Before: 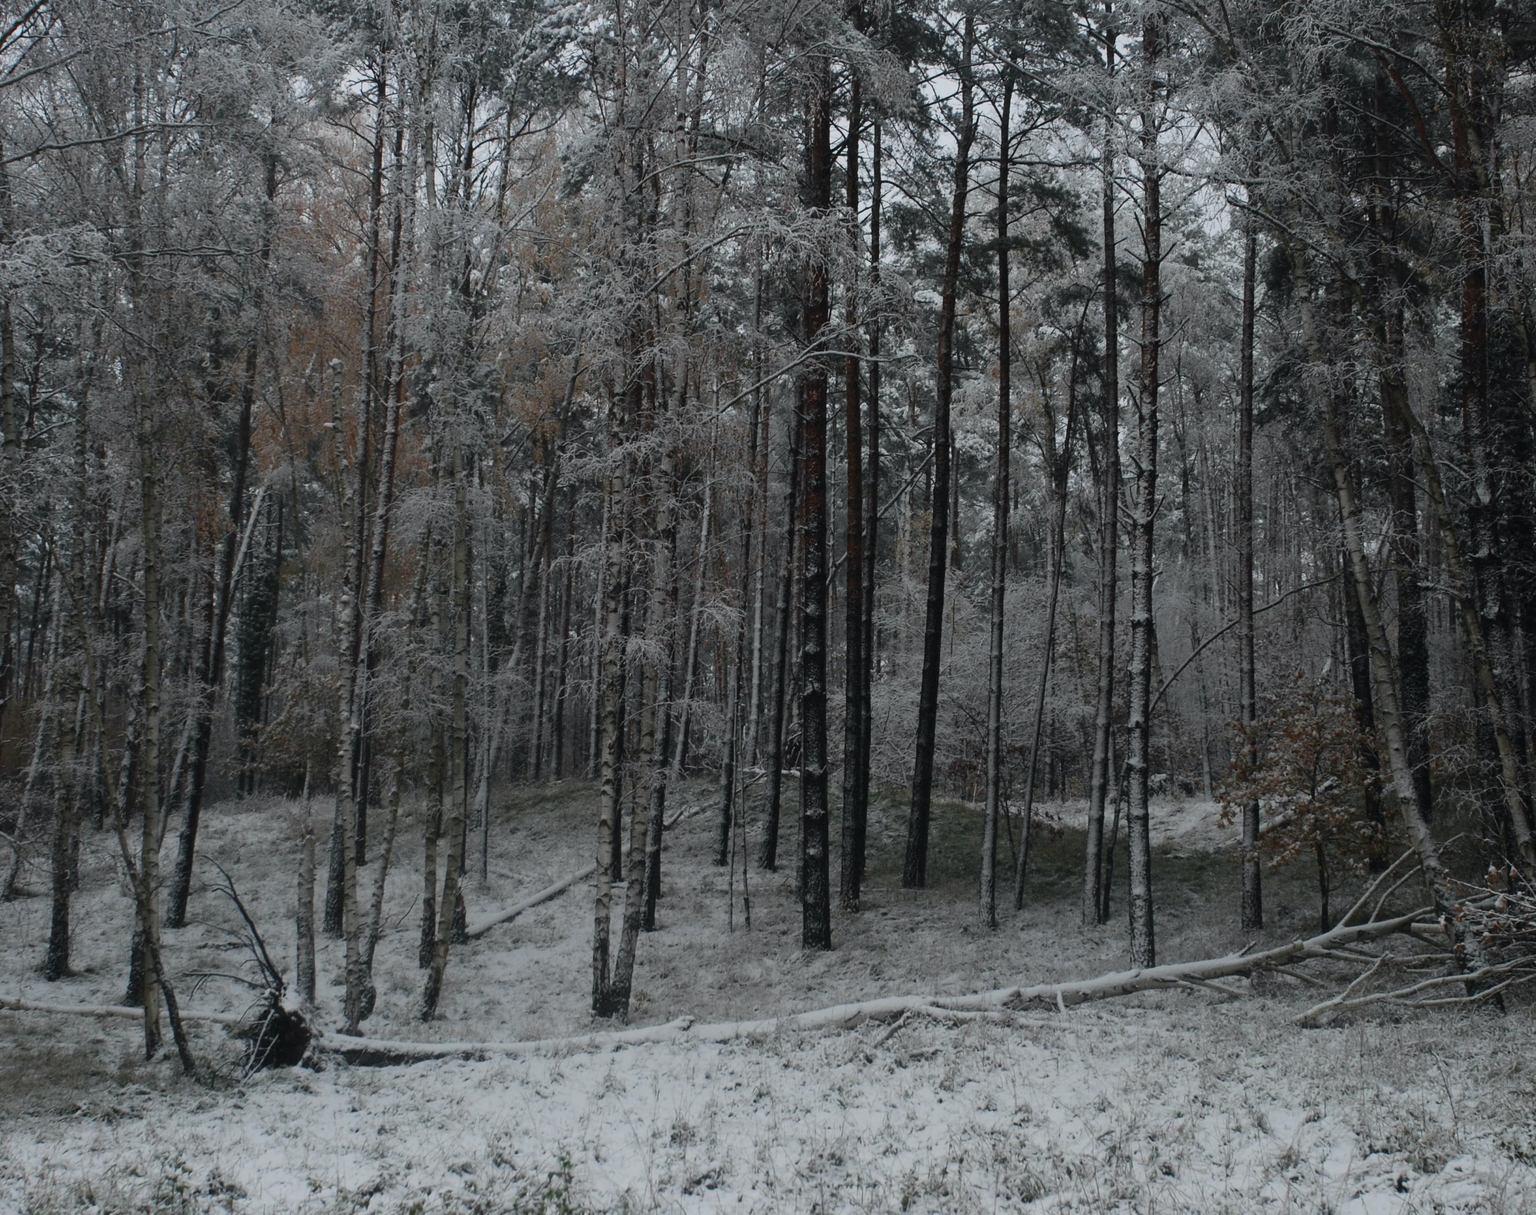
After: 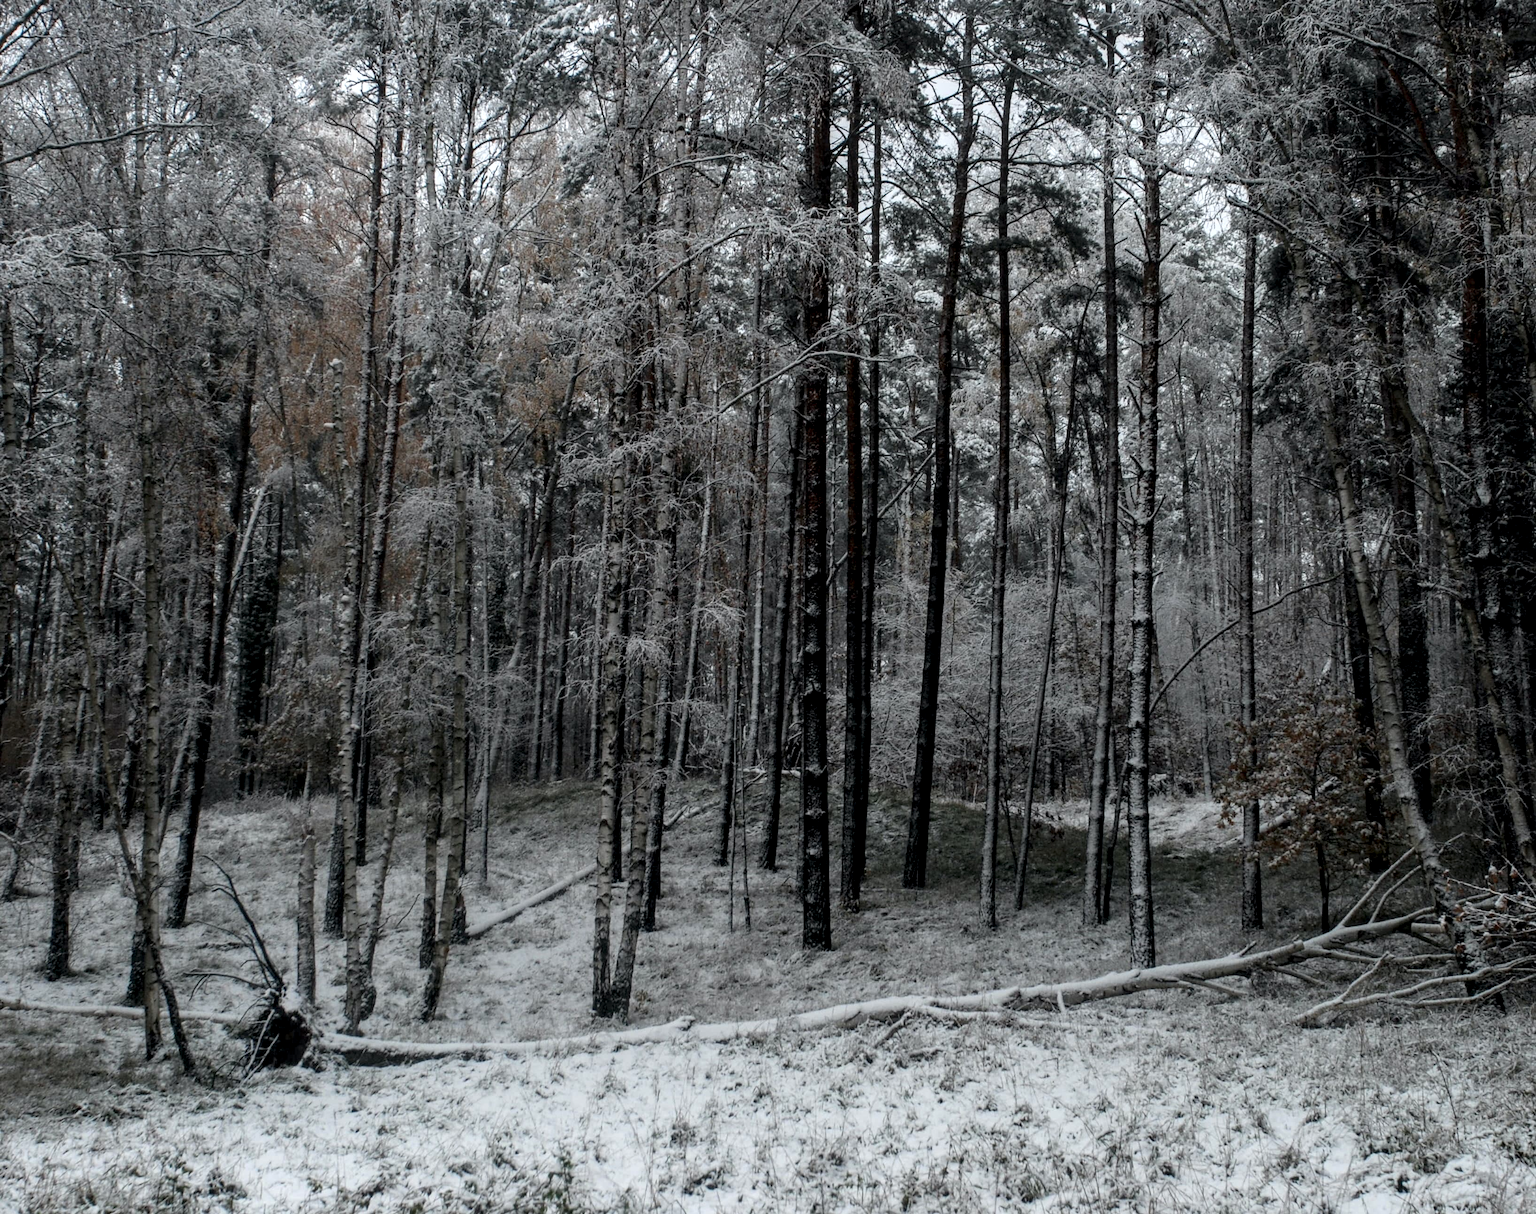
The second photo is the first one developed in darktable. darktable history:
local contrast: highlights 22%, detail 150%
tone equalizer: -8 EV -0.437 EV, -7 EV -0.357 EV, -6 EV -0.344 EV, -5 EV -0.229 EV, -3 EV 0.235 EV, -2 EV 0.321 EV, -1 EV 0.402 EV, +0 EV 0.398 EV
